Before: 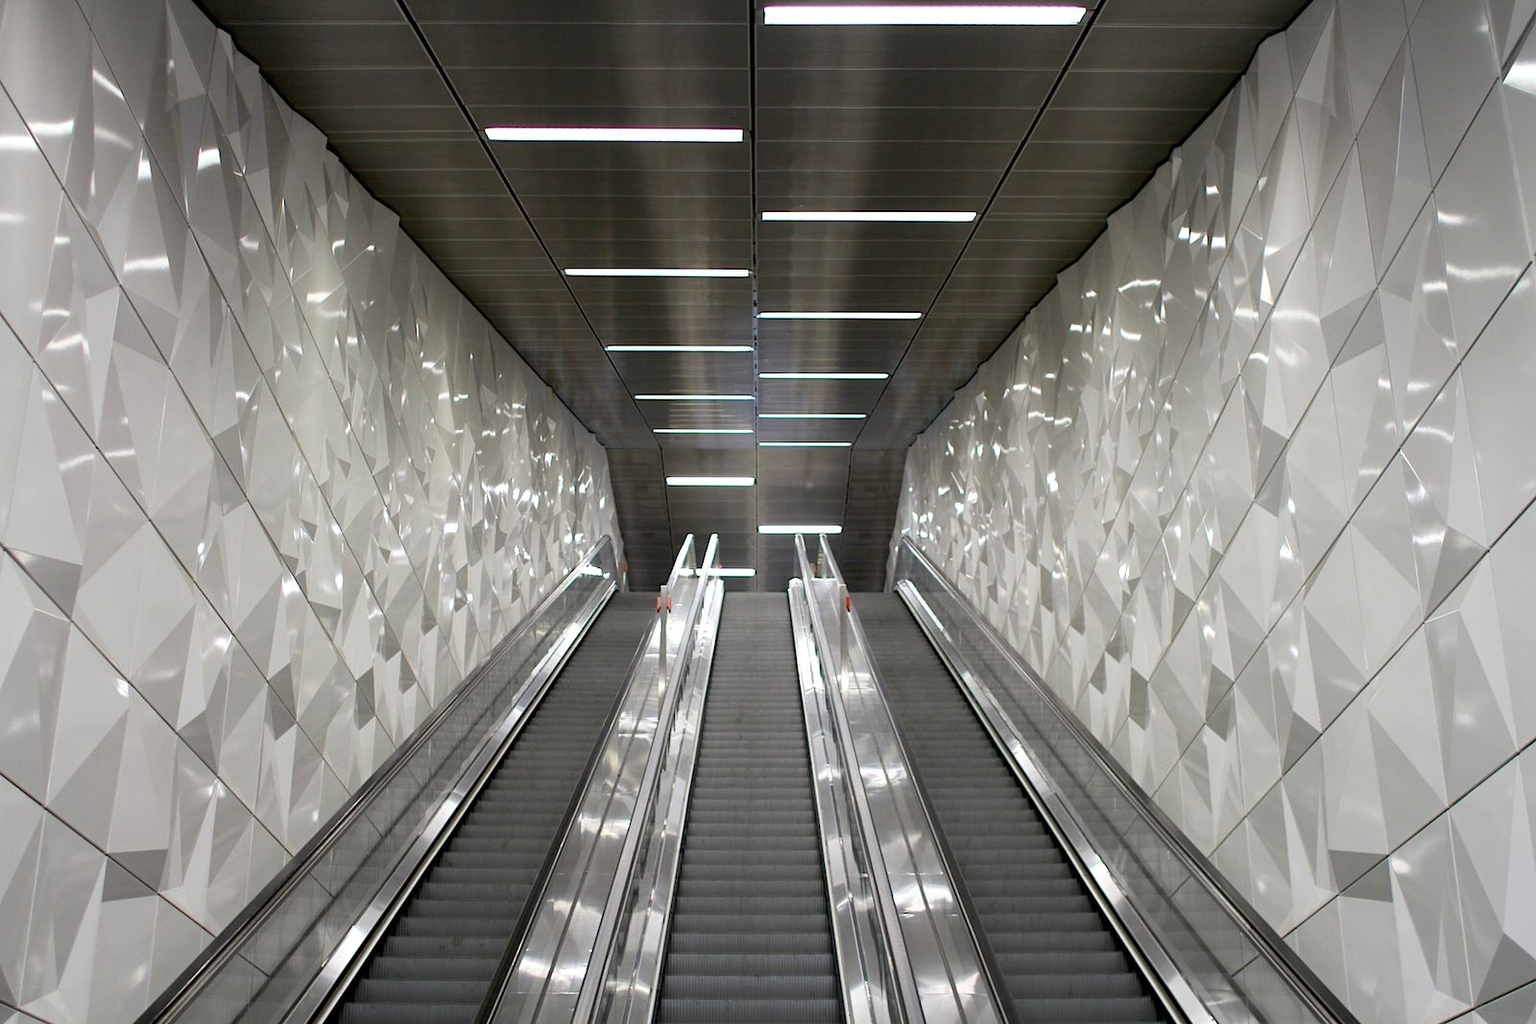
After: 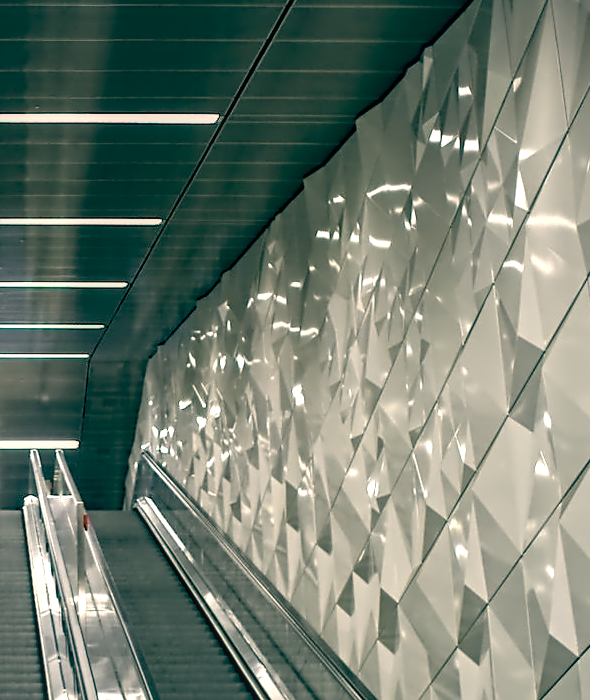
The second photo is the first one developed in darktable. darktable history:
local contrast: detail 110%
haze removal: compatibility mode true, adaptive false
crop and rotate: left 49.936%, top 10.094%, right 13.136%, bottom 24.256%
color balance: lift [1.005, 0.99, 1.007, 1.01], gamma [1, 0.979, 1.011, 1.021], gain [0.923, 1.098, 1.025, 0.902], input saturation 90.45%, contrast 7.73%, output saturation 105.91%
contrast equalizer: octaves 7, y [[0.5, 0.542, 0.583, 0.625, 0.667, 0.708], [0.5 ×6], [0.5 ×6], [0, 0.033, 0.067, 0.1, 0.133, 0.167], [0, 0.05, 0.1, 0.15, 0.2, 0.25]]
